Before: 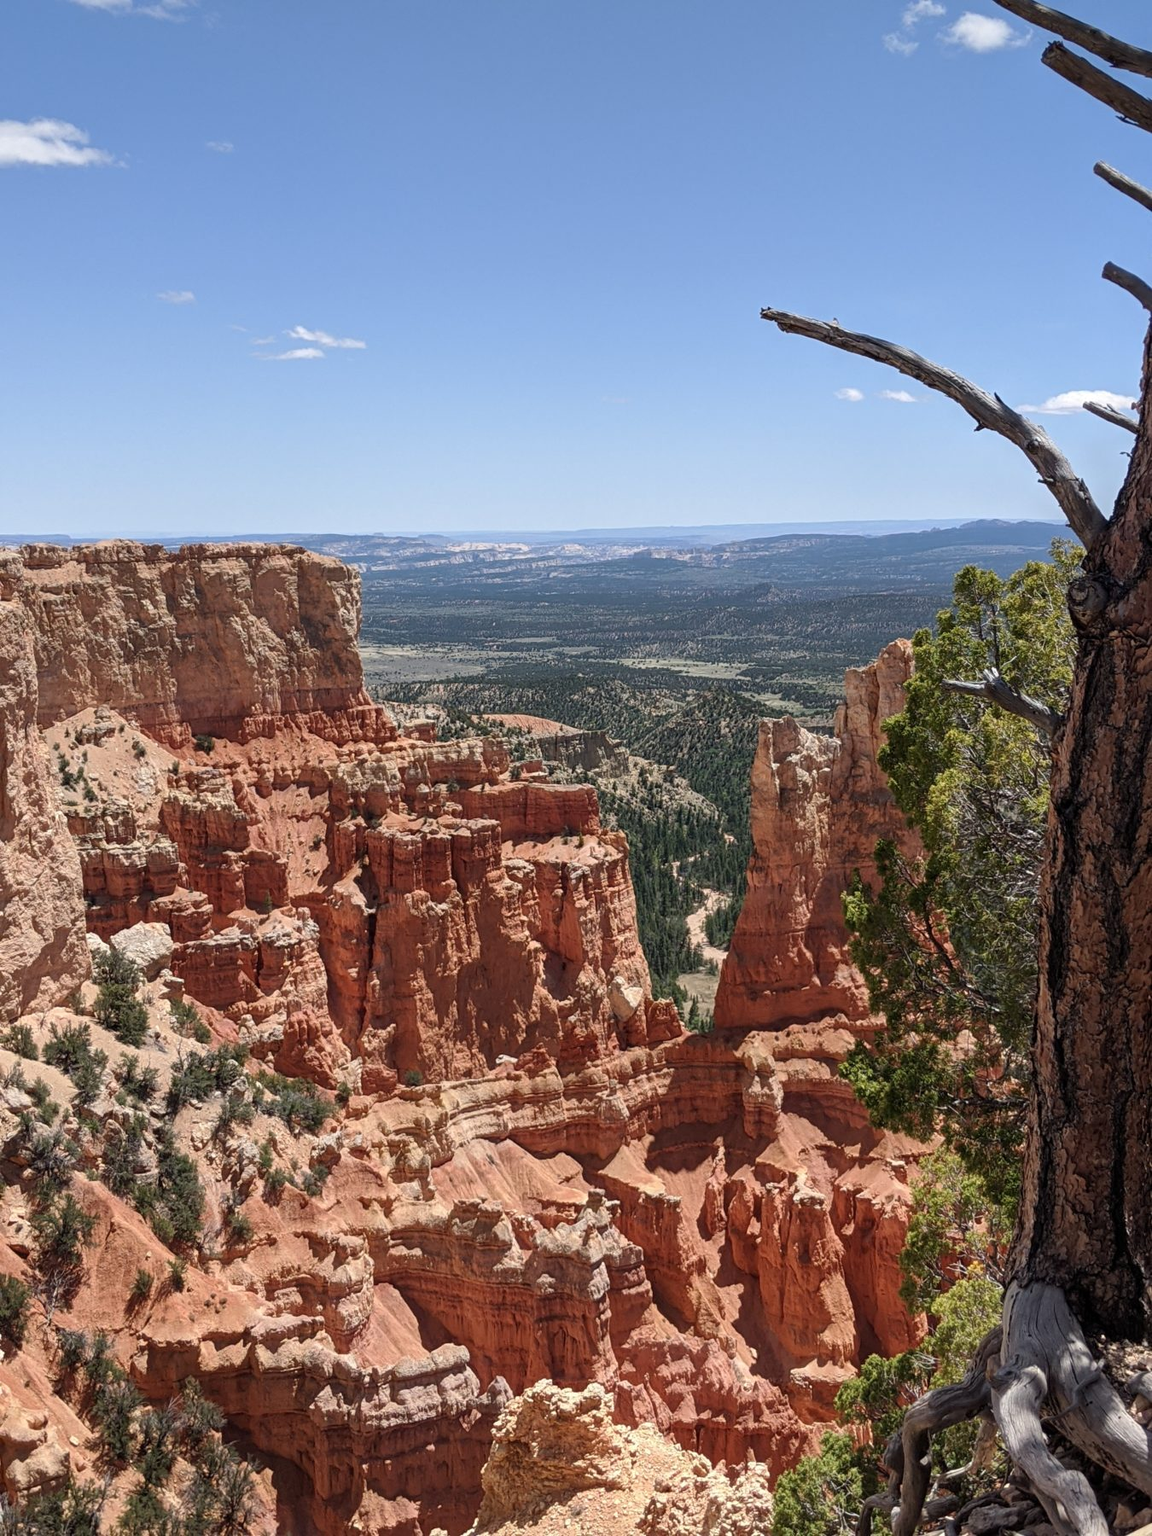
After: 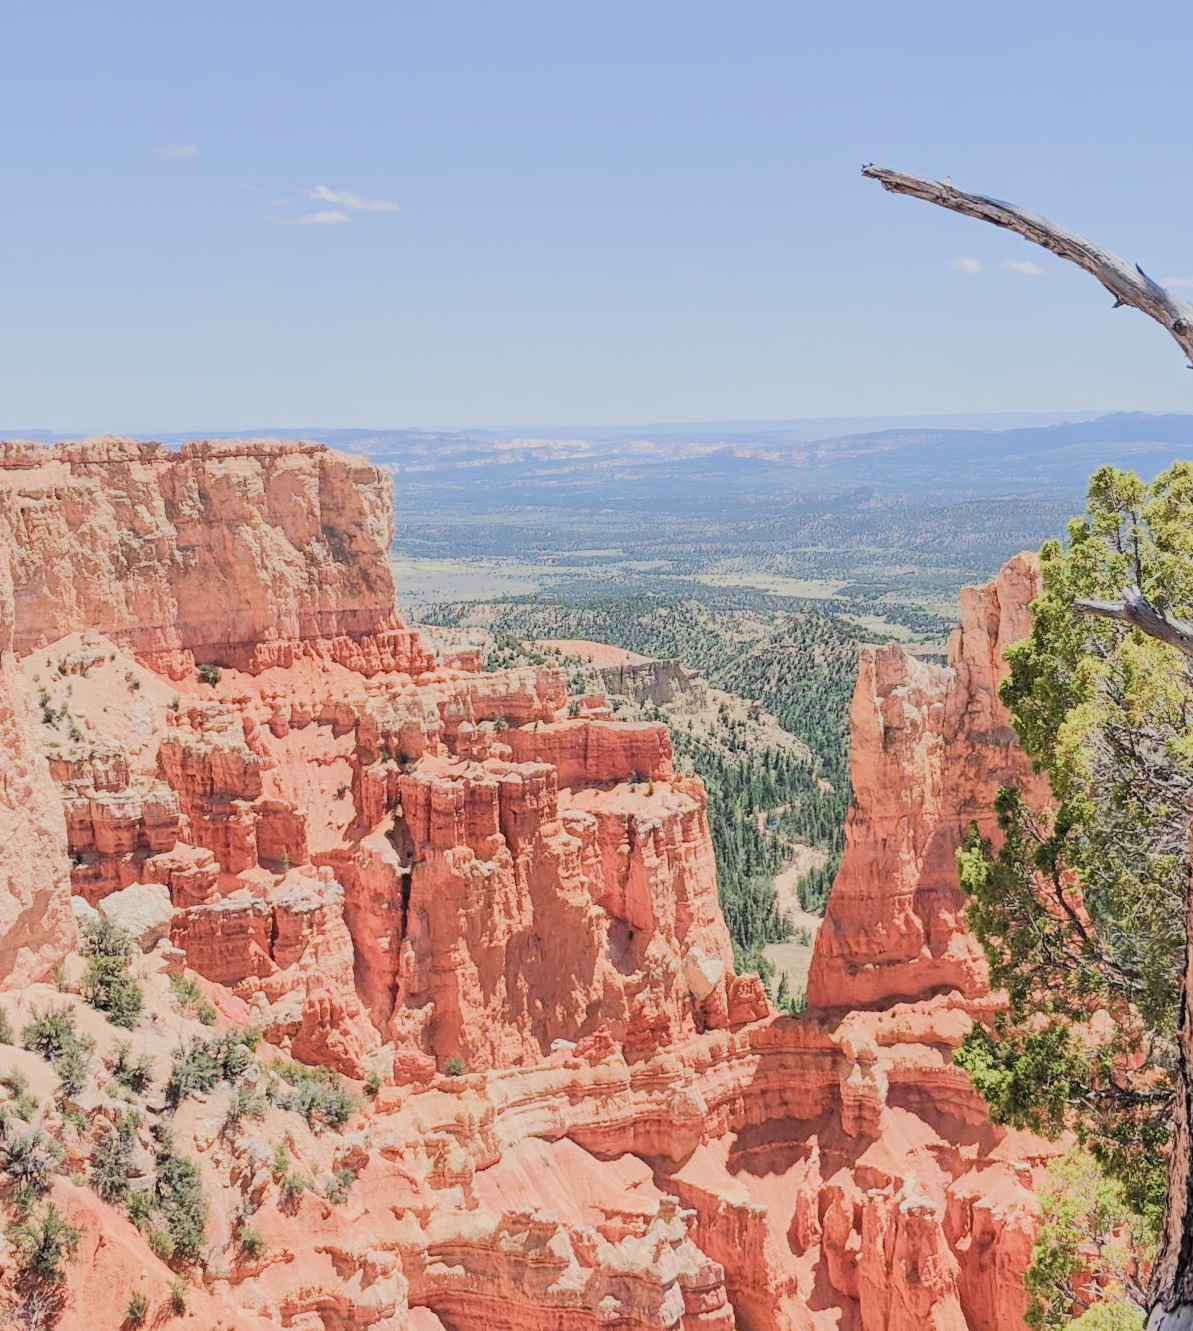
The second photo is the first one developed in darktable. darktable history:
filmic rgb: black relative exposure -7.12 EV, white relative exposure 5.37 EV, hardness 3.02, color science v5 (2021), contrast in shadows safe, contrast in highlights safe
tone equalizer: -8 EV 1.99 EV, -7 EV 1.97 EV, -6 EV 1.99 EV, -5 EV 1.98 EV, -4 EV 1.98 EV, -3 EV 1.47 EV, -2 EV 0.971 EV, -1 EV 0.502 EV, edges refinement/feathering 500, mask exposure compensation -1.57 EV, preserve details no
crop and rotate: left 2.292%, top 10.989%, right 9.283%, bottom 15.043%
